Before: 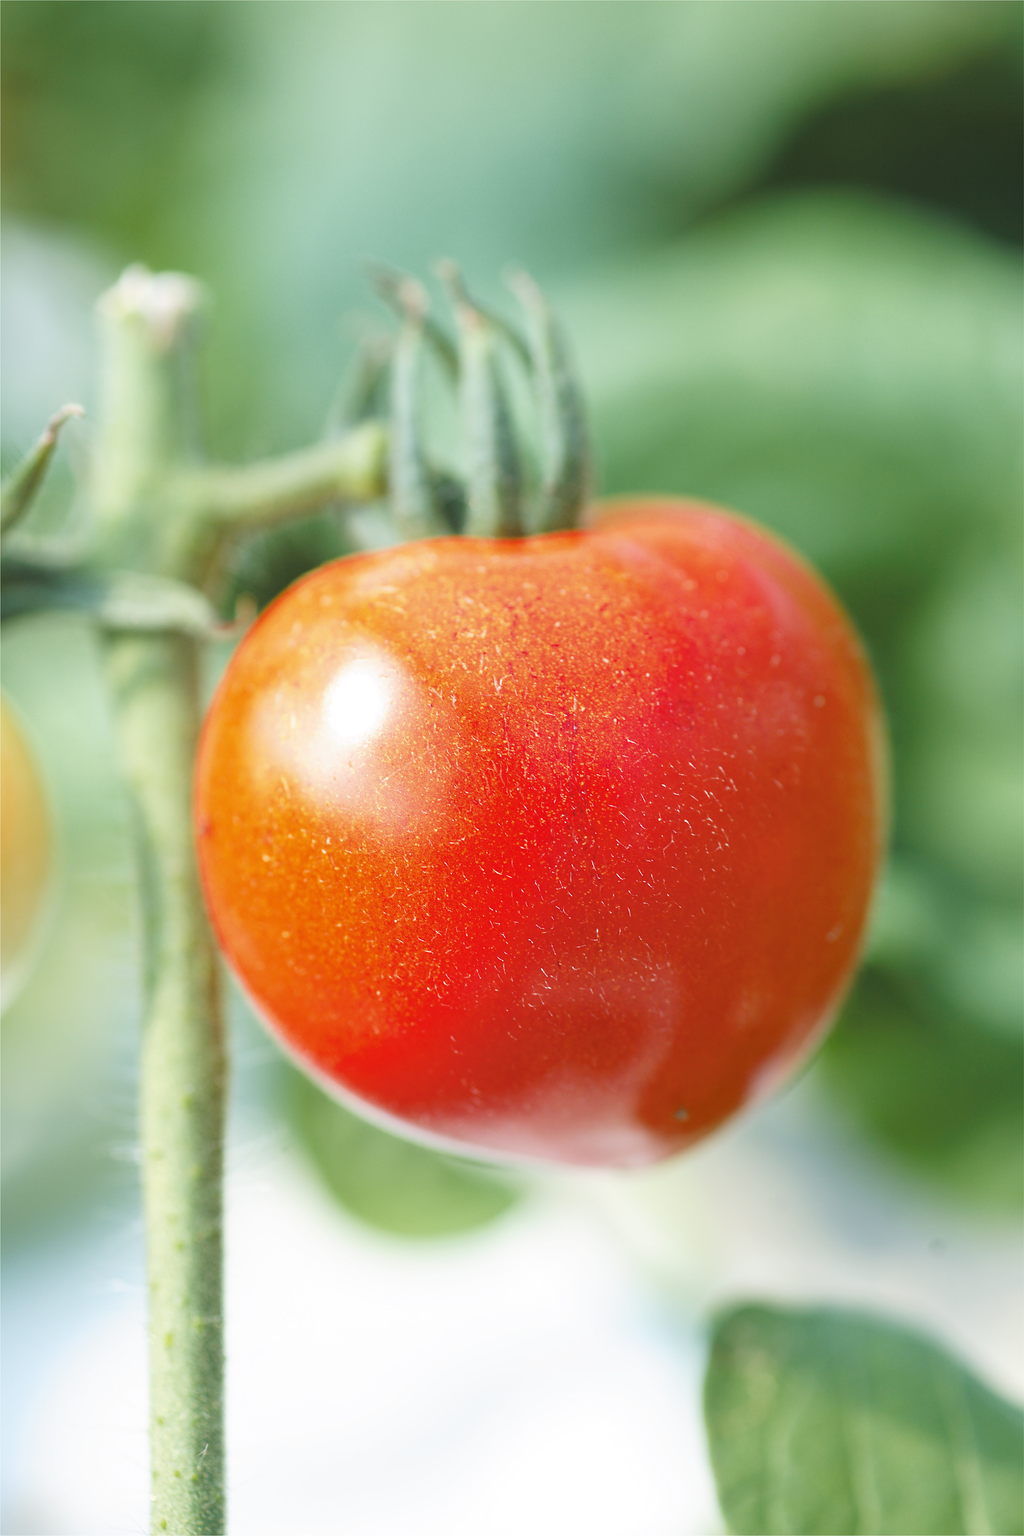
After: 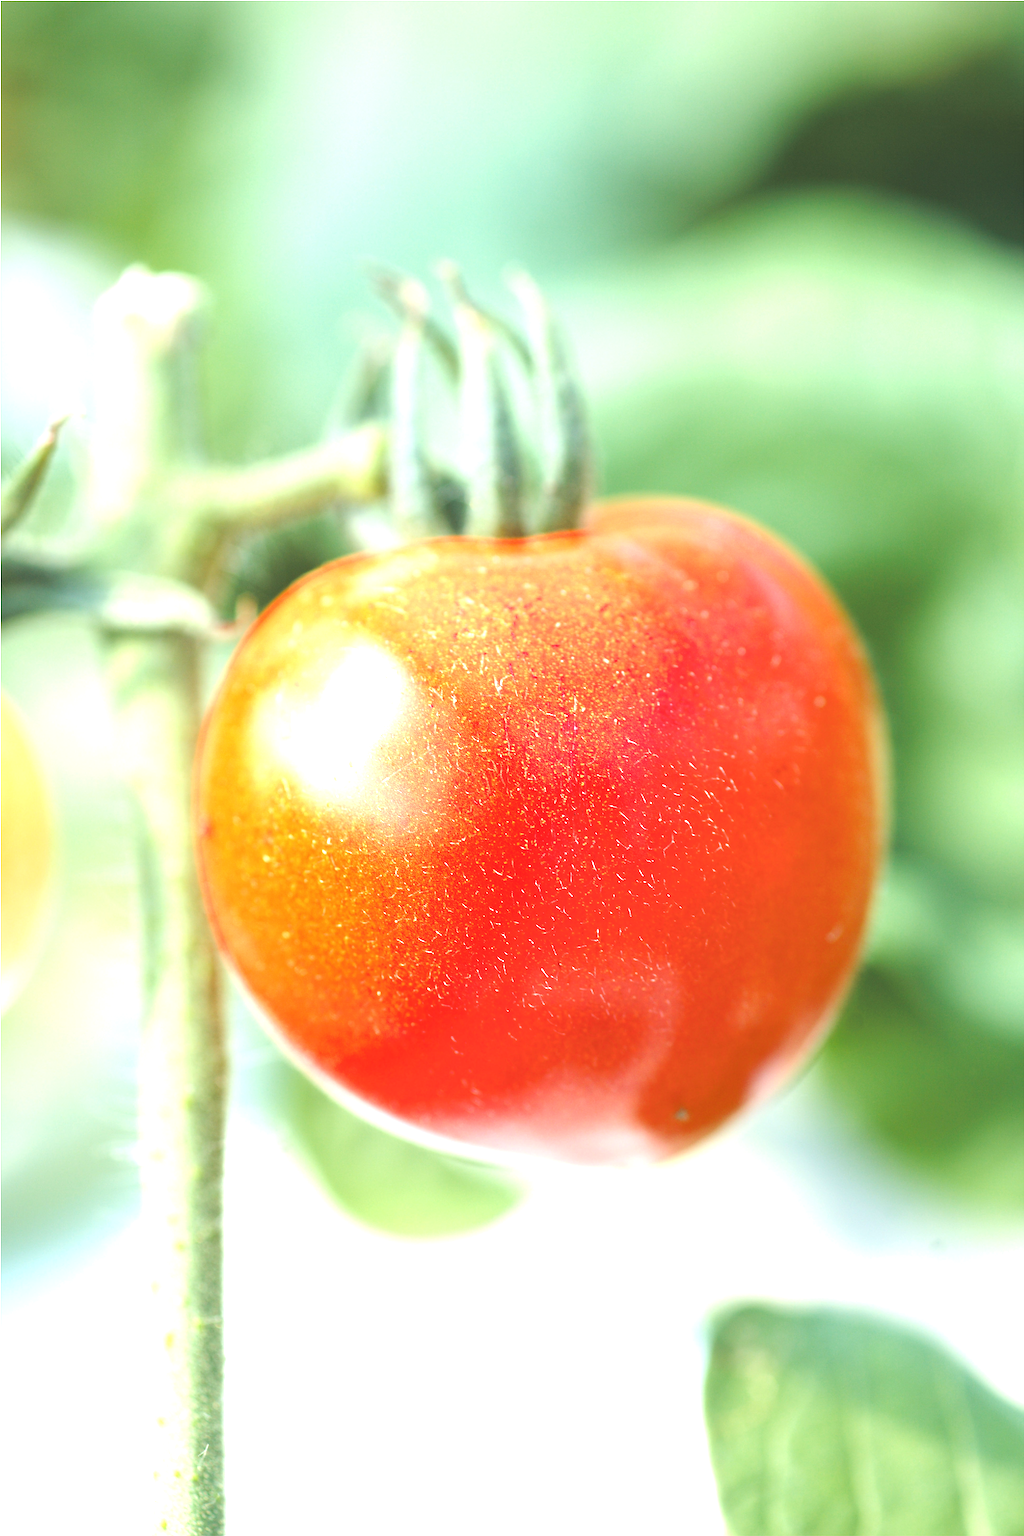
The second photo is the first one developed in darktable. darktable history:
contrast brightness saturation: contrast 0.07
exposure: black level correction 0, exposure 1 EV, compensate exposure bias true, compensate highlight preservation false
